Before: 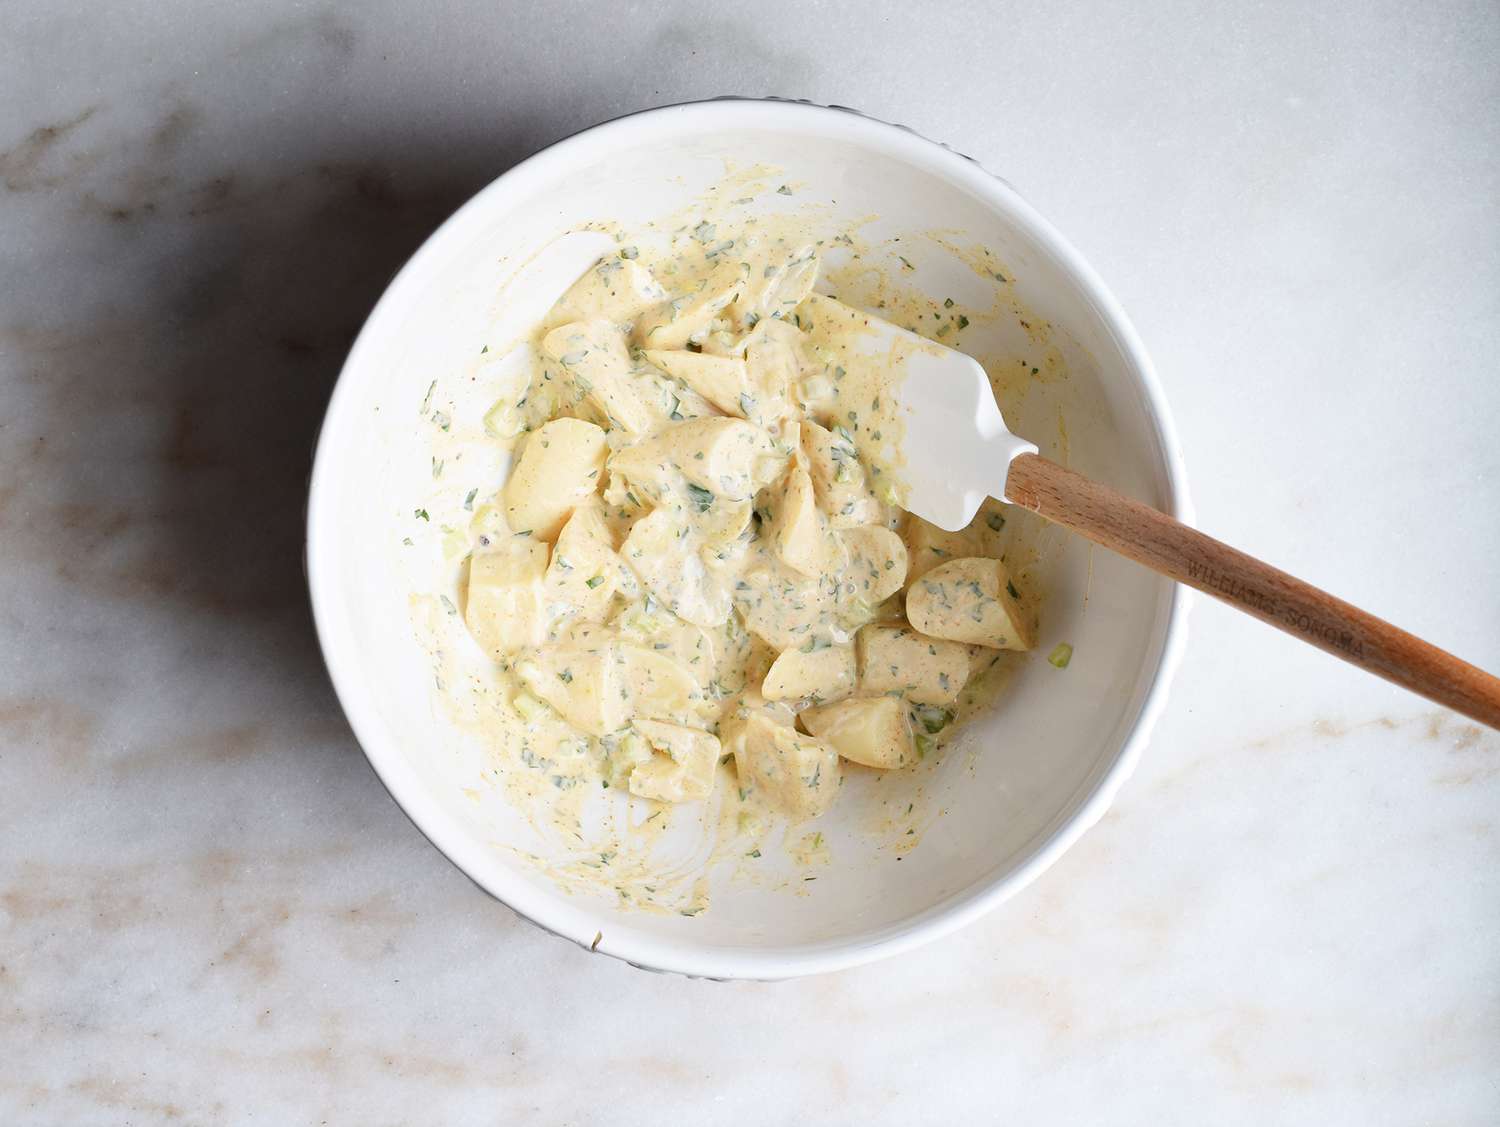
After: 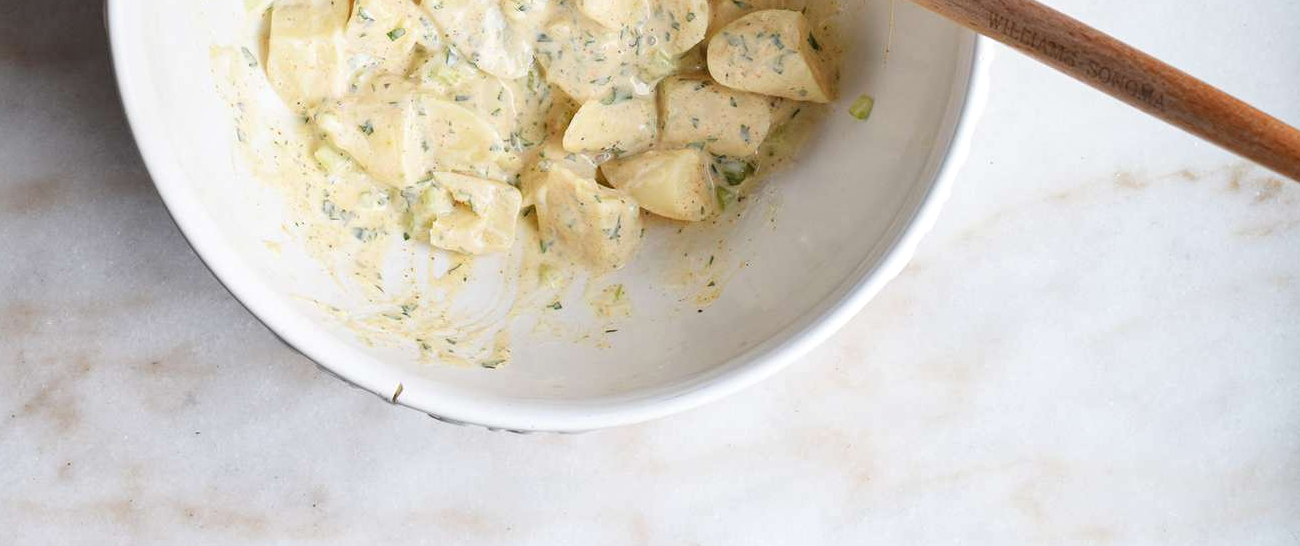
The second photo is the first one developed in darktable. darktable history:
shadows and highlights: shadows 37.03, highlights -27.62, soften with gaussian
exposure: exposure -0.041 EV, compensate highlight preservation false
crop and rotate: left 13.292%, top 48.672%, bottom 2.801%
contrast brightness saturation: brightness 0.128
color correction: highlights b* 0.055
local contrast: on, module defaults
